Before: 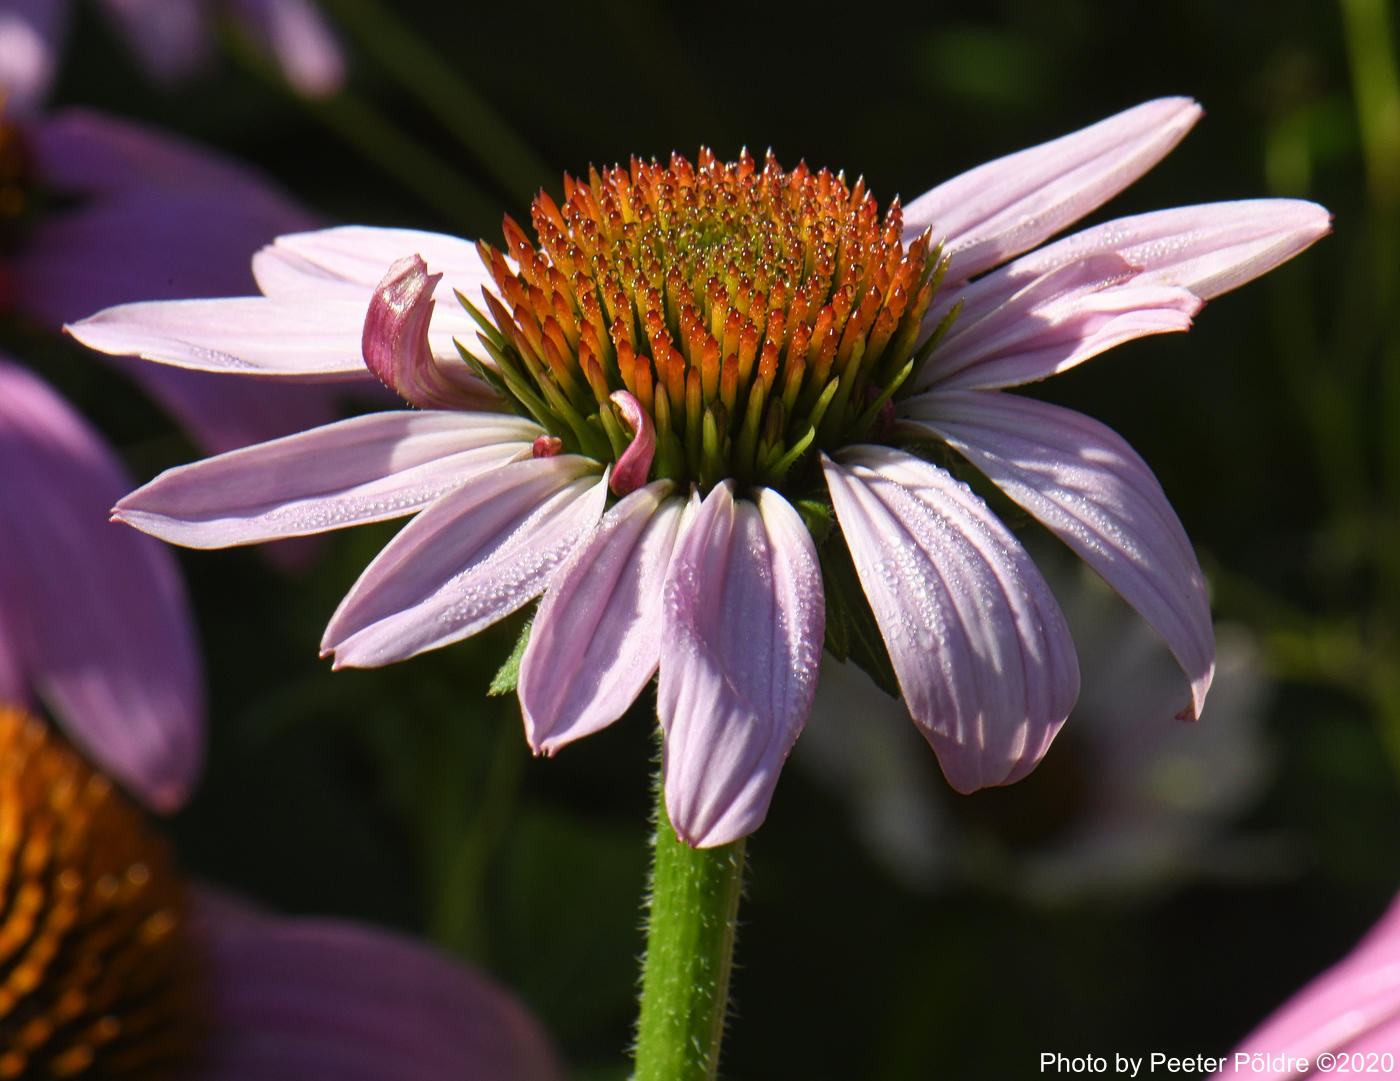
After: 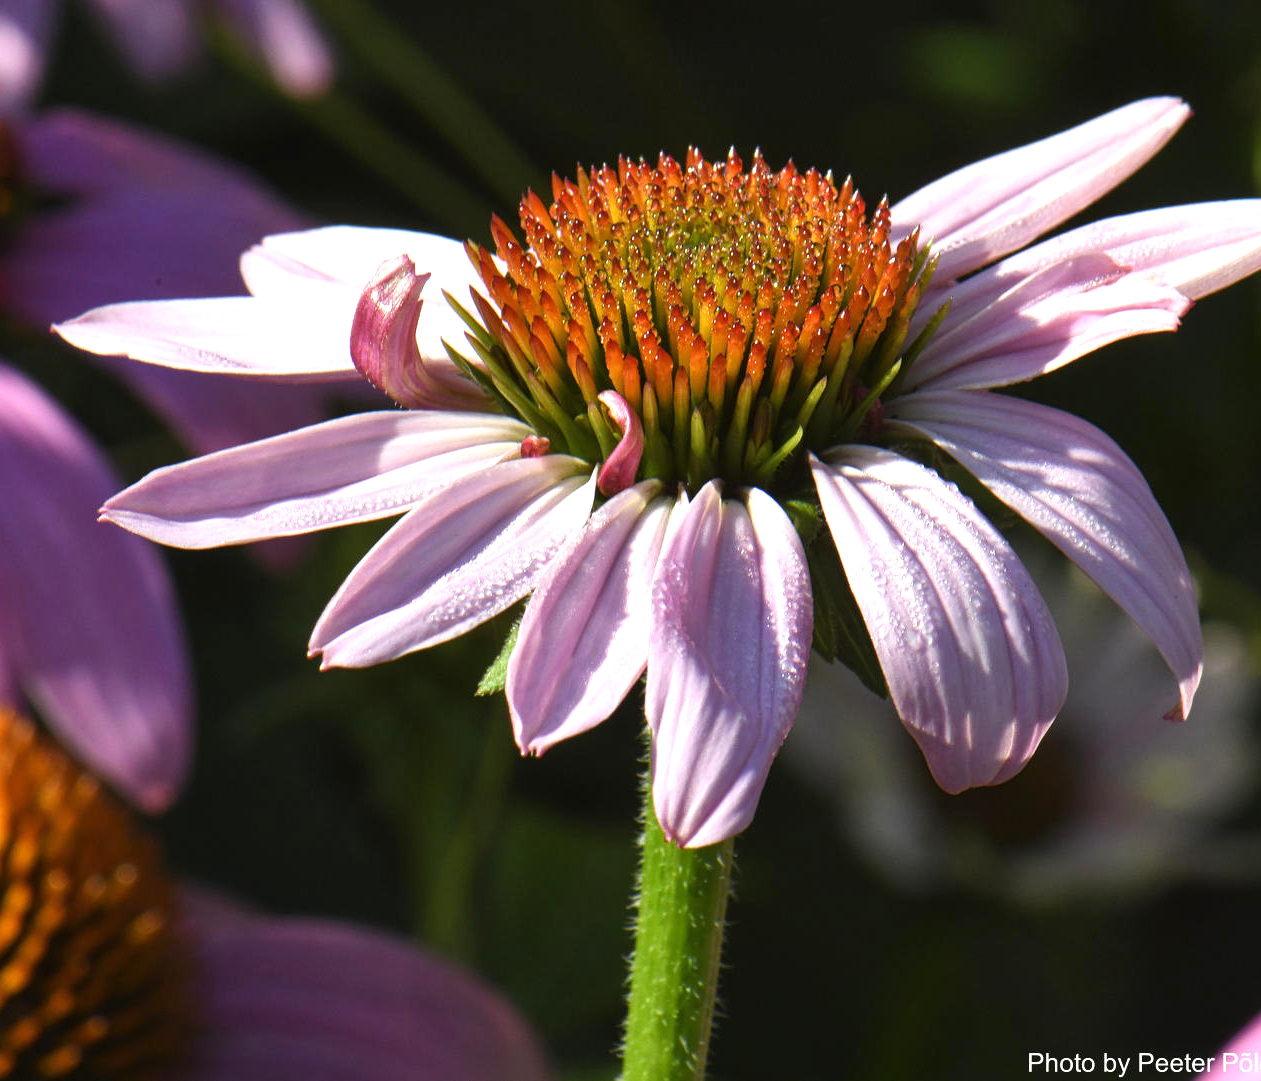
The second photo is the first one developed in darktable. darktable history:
exposure: black level correction 0, exposure 0.499 EV, compensate highlight preservation false
crop and rotate: left 0.923%, right 8.987%
